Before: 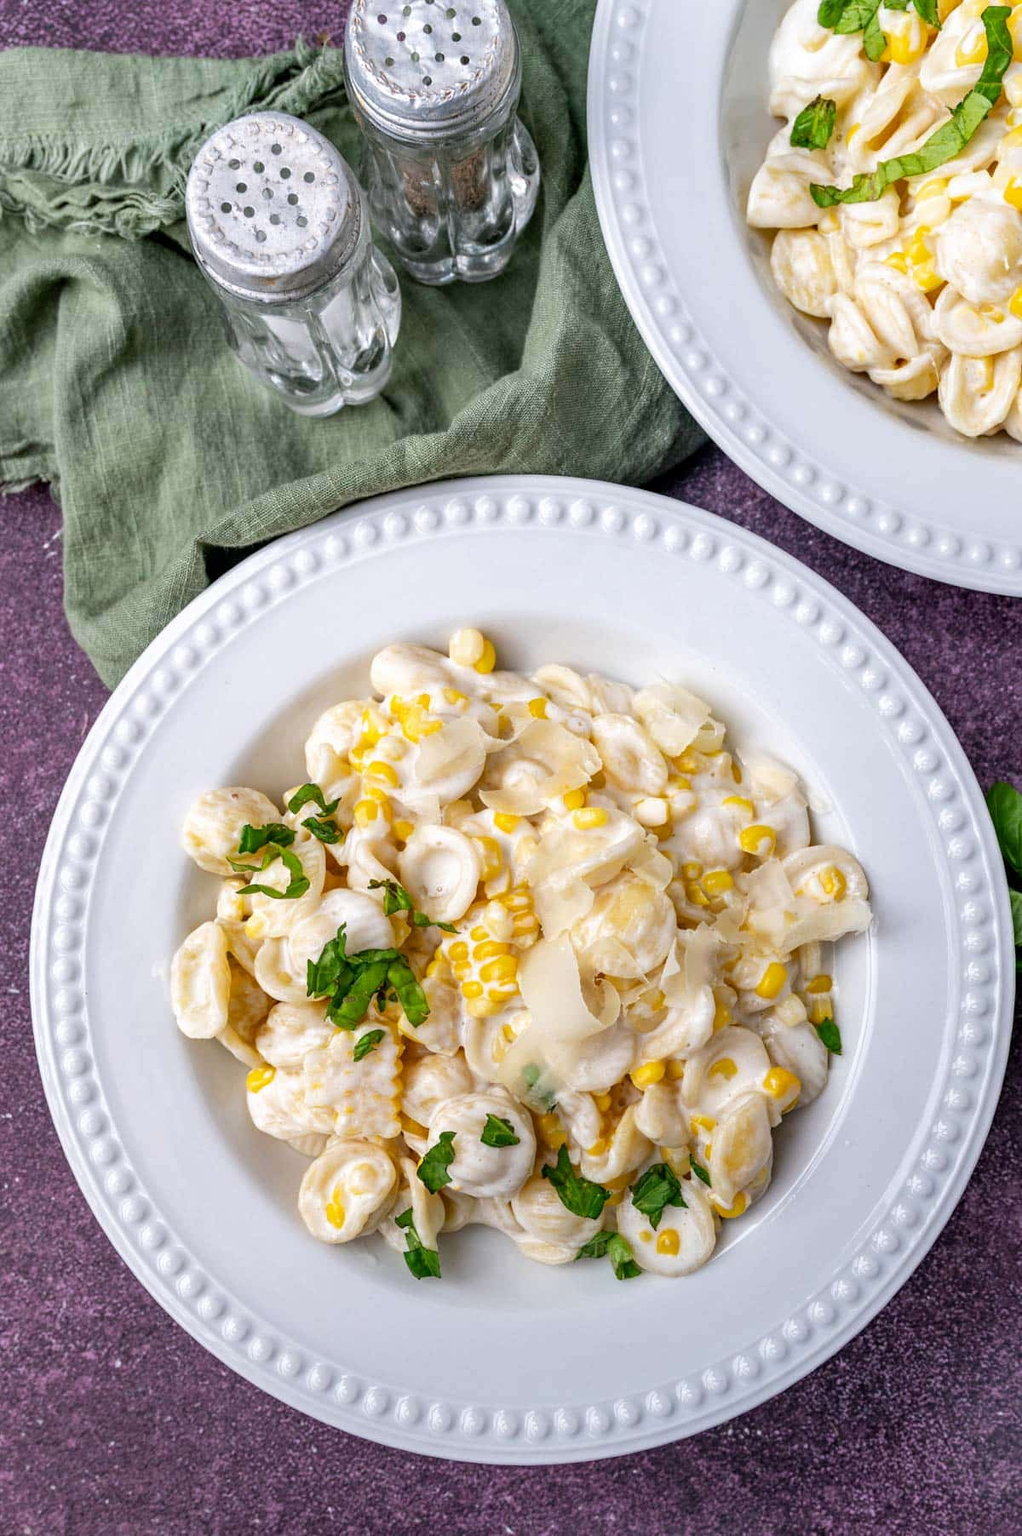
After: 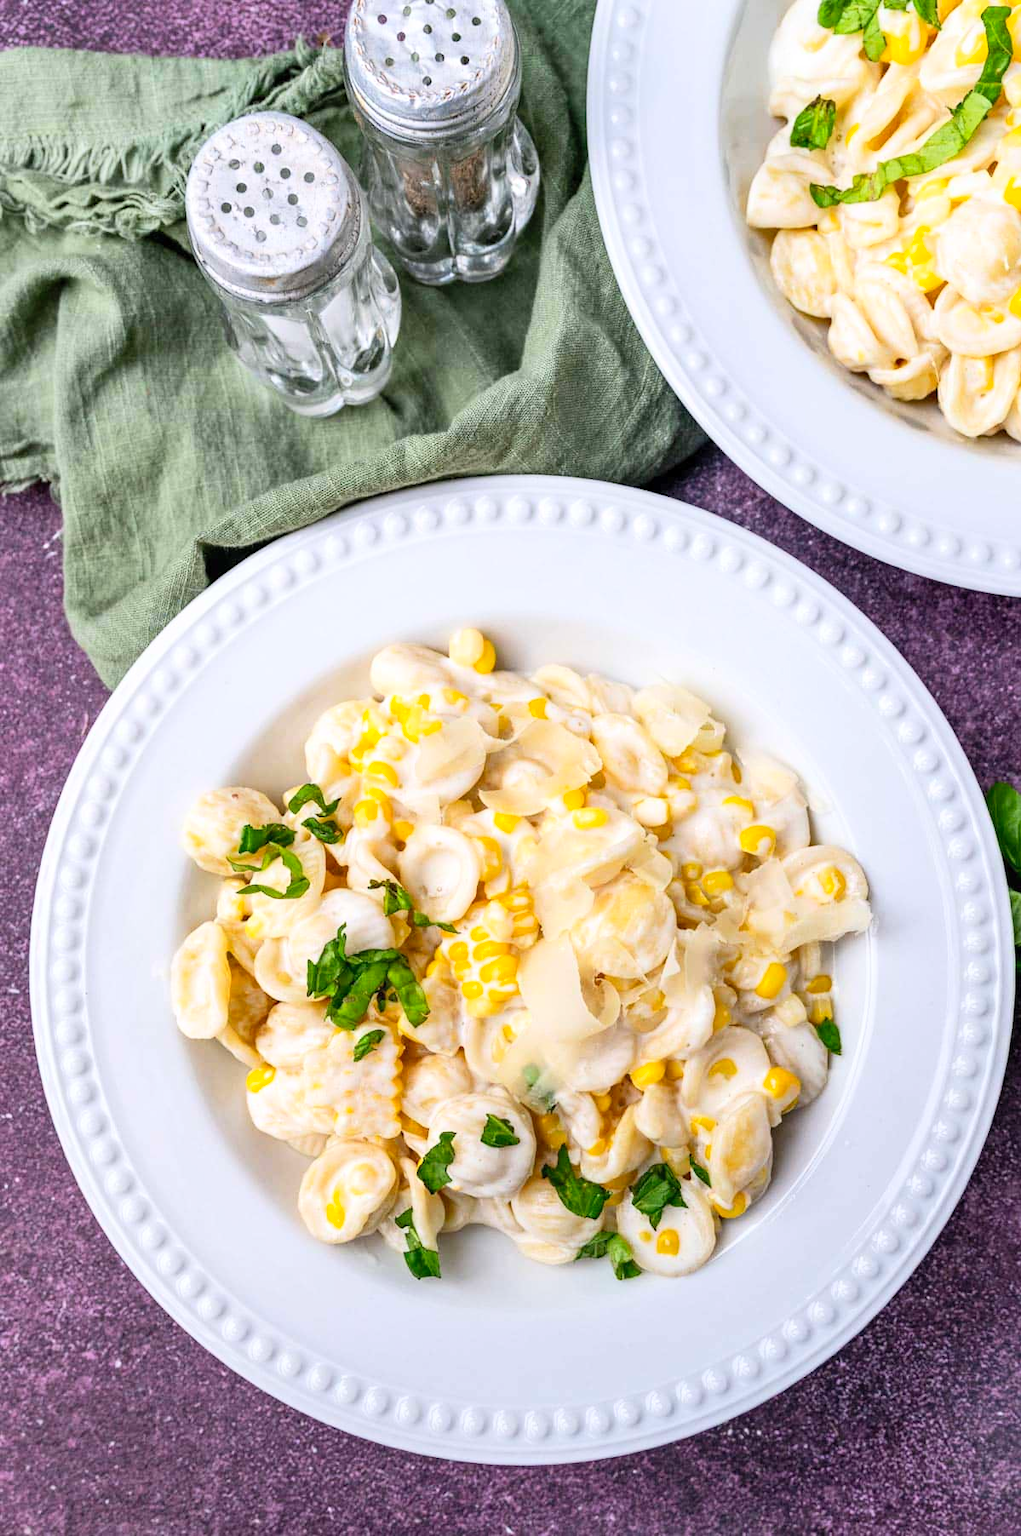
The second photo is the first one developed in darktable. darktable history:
contrast brightness saturation: contrast 0.205, brightness 0.168, saturation 0.218
color correction: highlights b* -0.021
